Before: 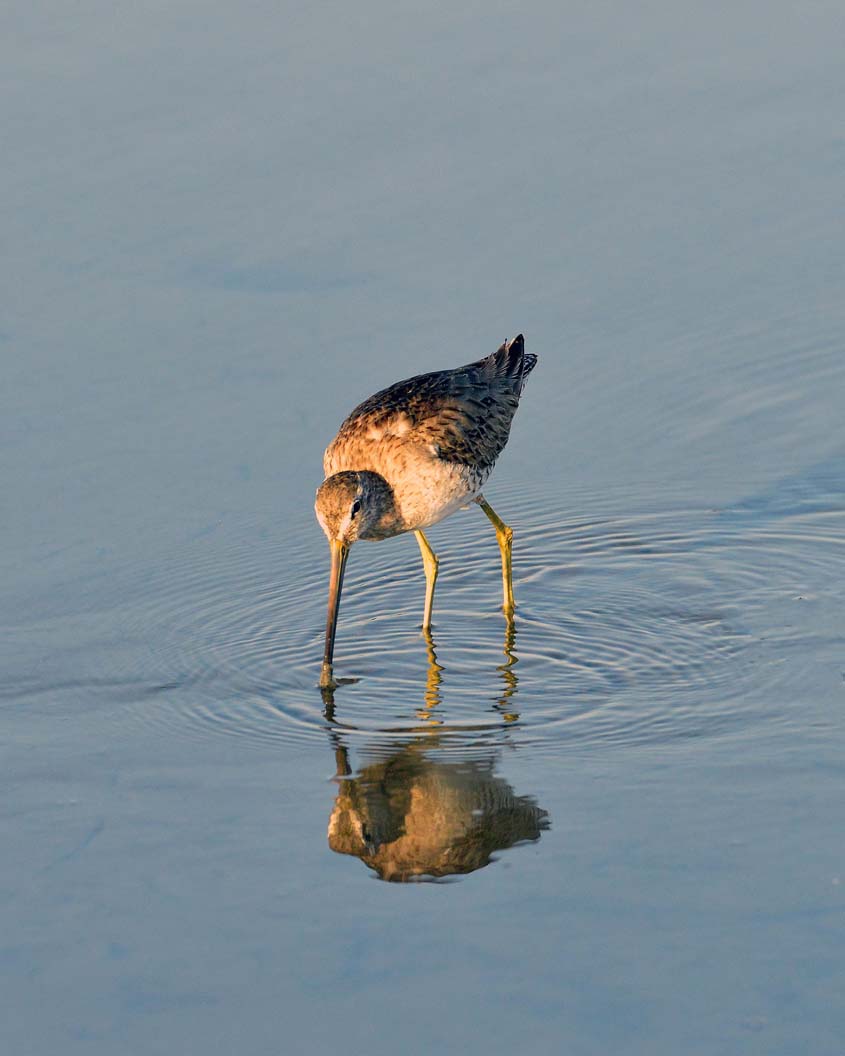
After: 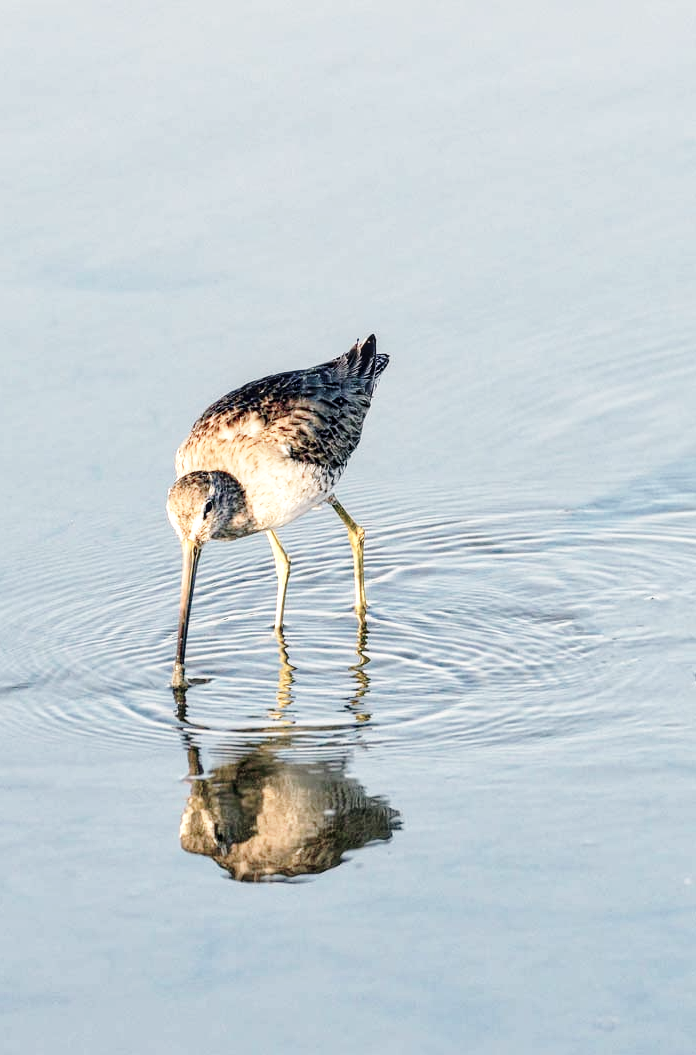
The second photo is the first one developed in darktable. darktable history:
exposure: black level correction 0.001, exposure 0.5 EV, compensate exposure bias true, compensate highlight preservation false
local contrast: detail 130%
base curve: curves: ch0 [(0, 0) (0.028, 0.03) (0.121, 0.232) (0.46, 0.748) (0.859, 0.968) (1, 1)], preserve colors none
color zones: curves: ch0 [(0, 0.559) (0.153, 0.551) (0.229, 0.5) (0.429, 0.5) (0.571, 0.5) (0.714, 0.5) (0.857, 0.5) (1, 0.559)]; ch1 [(0, 0.417) (0.112, 0.336) (0.213, 0.26) (0.429, 0.34) (0.571, 0.35) (0.683, 0.331) (0.857, 0.344) (1, 0.417)]
crop: left 17.582%, bottom 0.031%
